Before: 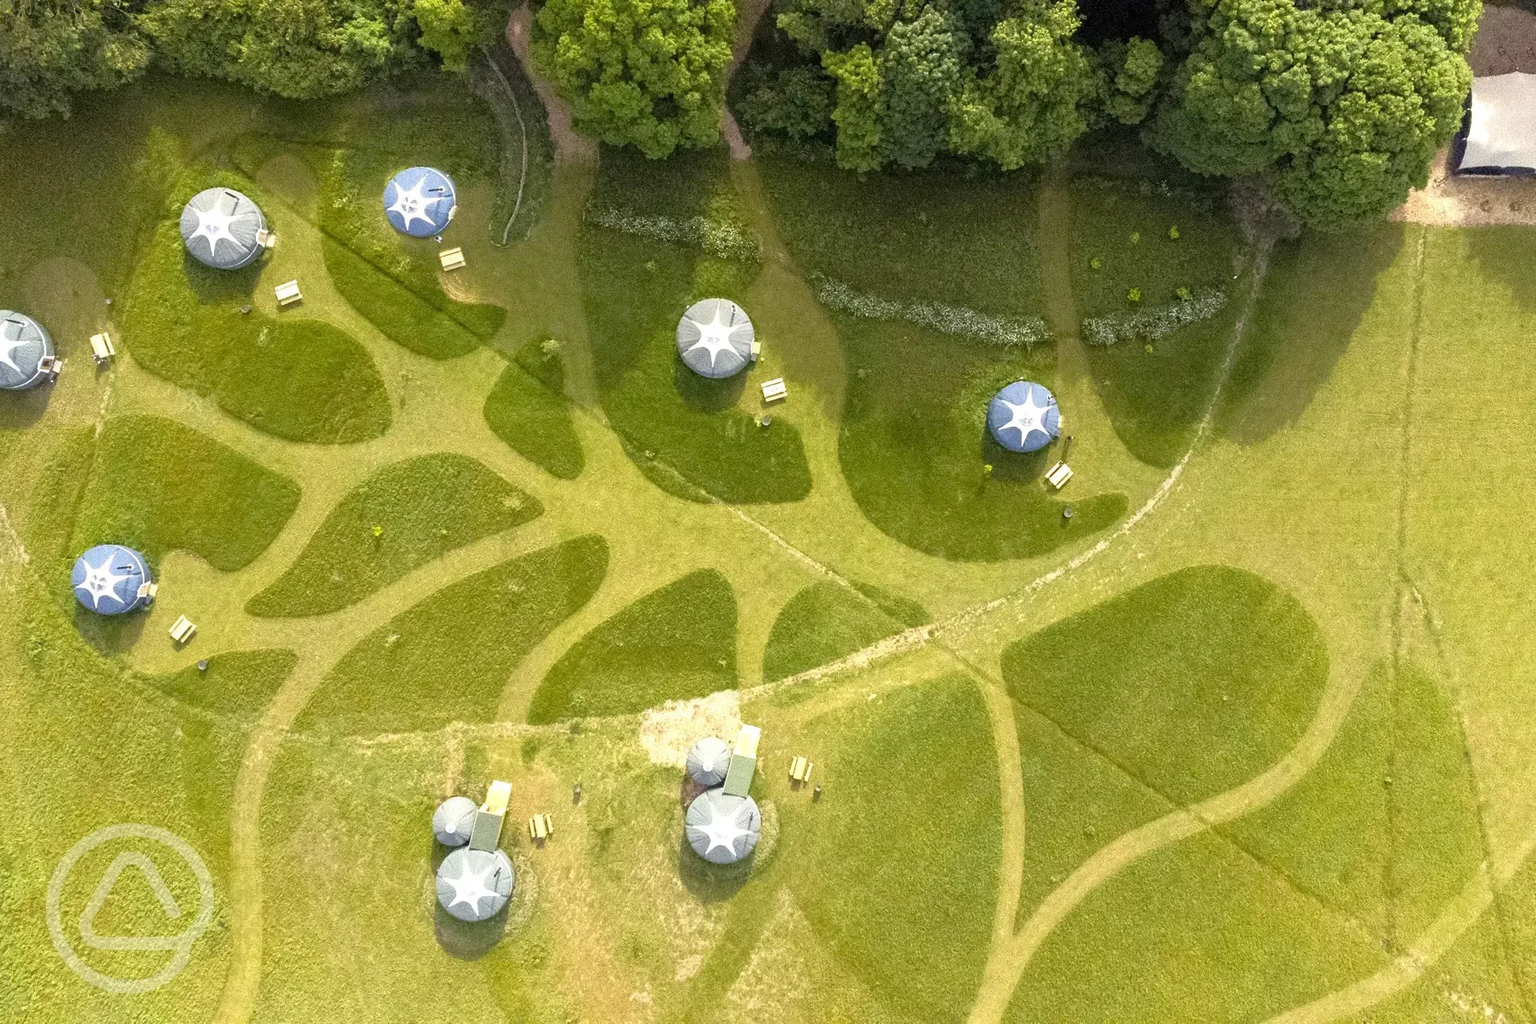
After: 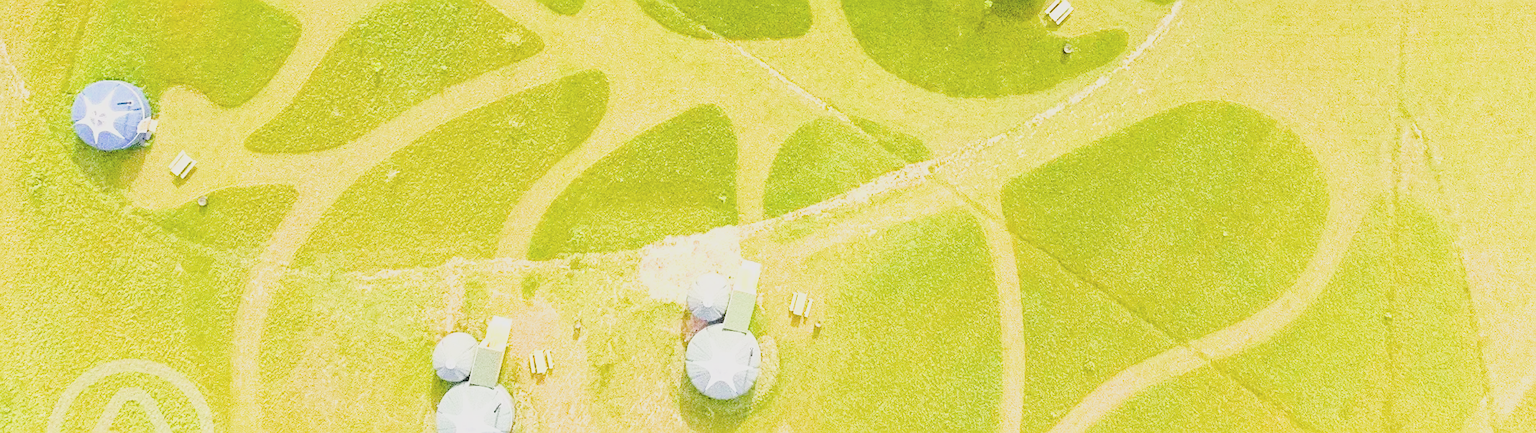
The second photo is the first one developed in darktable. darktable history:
crop: top 45.386%, bottom 12.286%
exposure: black level correction 0.005, exposure 2.064 EV, compensate exposure bias true, compensate highlight preservation false
filmic rgb: black relative exposure -7.44 EV, white relative exposure 4.87 EV, hardness 3.4
color balance rgb: highlights gain › chroma 0.259%, highlights gain › hue 331.39°, shadows fall-off 298.226%, white fulcrum 2 EV, highlights fall-off 299.519%, perceptual saturation grading › global saturation 20%, perceptual saturation grading › highlights -24.77%, perceptual saturation grading › shadows 25.88%, mask middle-gray fulcrum 99.427%, global vibrance 22.818%, contrast gray fulcrum 38.332%
contrast brightness saturation: contrast -0.168, brightness 0.05, saturation -0.122
tone equalizer: edges refinement/feathering 500, mask exposure compensation -1.57 EV, preserve details no
sharpen: on, module defaults
